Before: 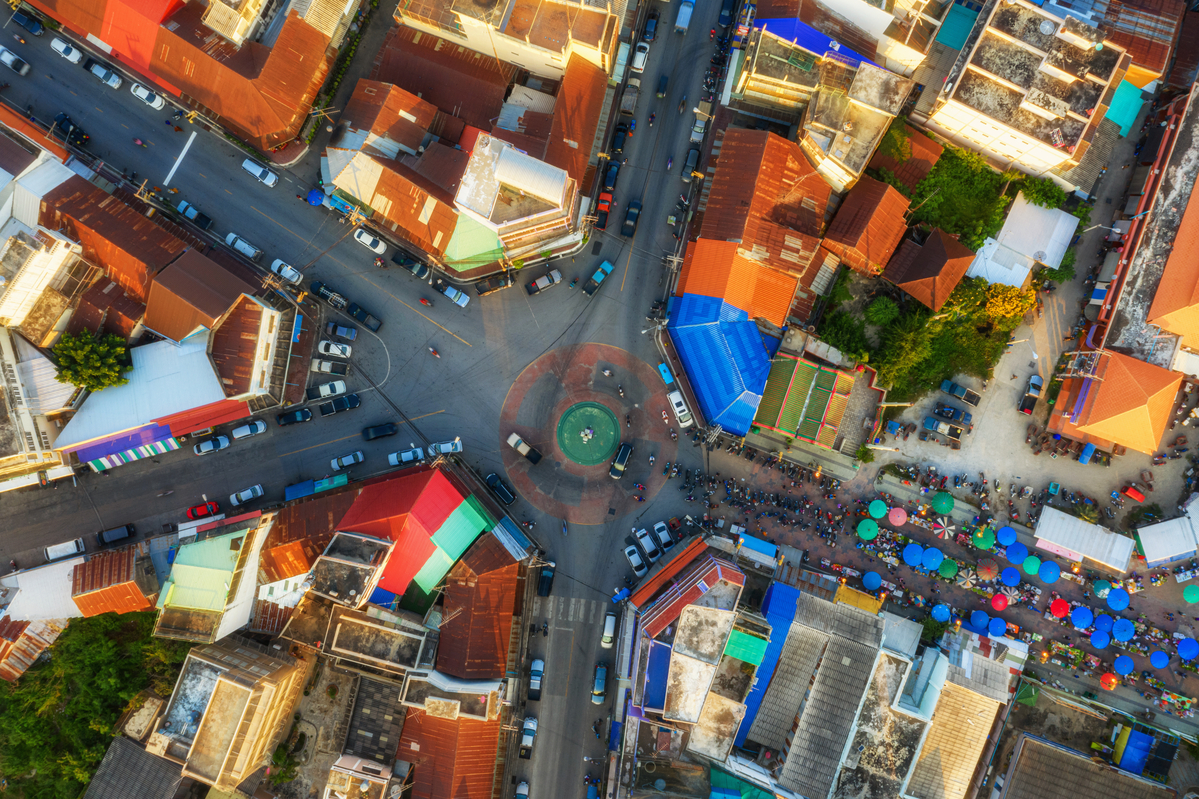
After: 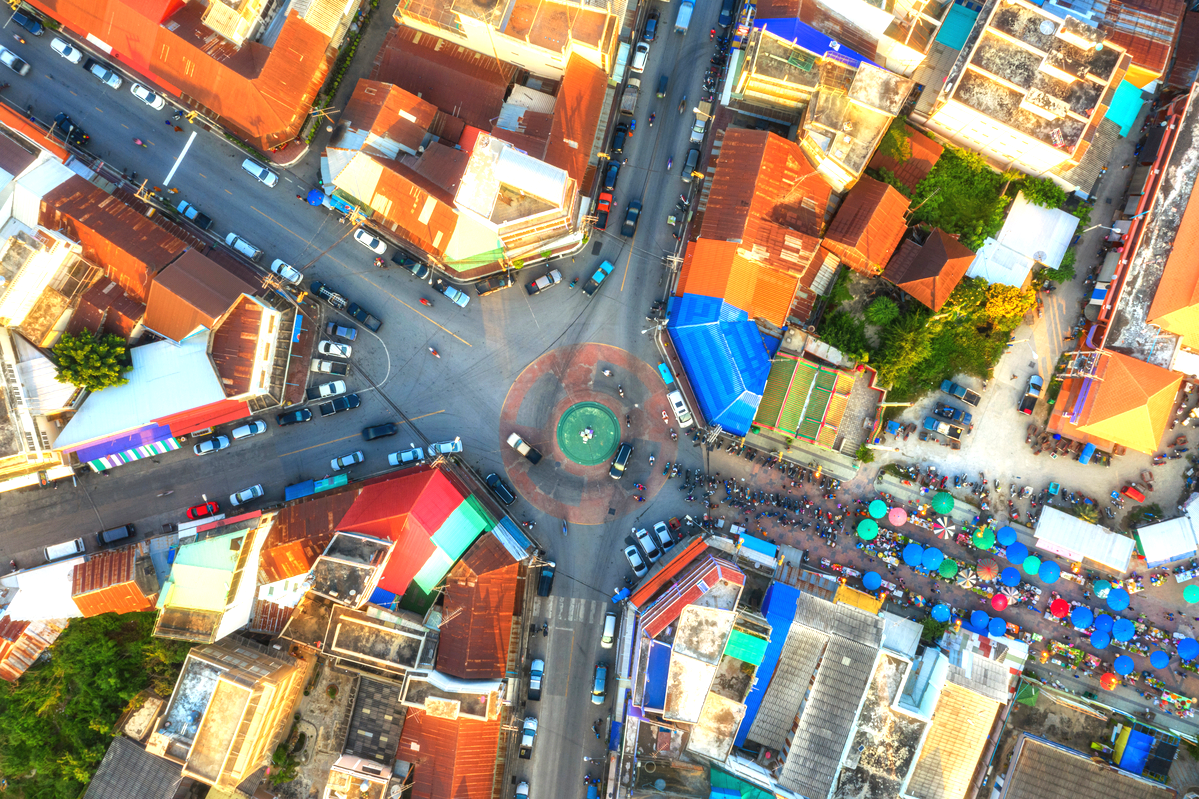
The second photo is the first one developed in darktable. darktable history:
exposure: black level correction 0, exposure 1.1 EV, compensate exposure bias true, compensate highlight preservation false
tone equalizer: -8 EV -0.002 EV, -7 EV 0.005 EV, -6 EV -0.009 EV, -5 EV 0.011 EV, -4 EV -0.012 EV, -3 EV 0.007 EV, -2 EV -0.062 EV, -1 EV -0.293 EV, +0 EV -0.582 EV, smoothing diameter 2%, edges refinement/feathering 20, mask exposure compensation -1.57 EV, filter diffusion 5
